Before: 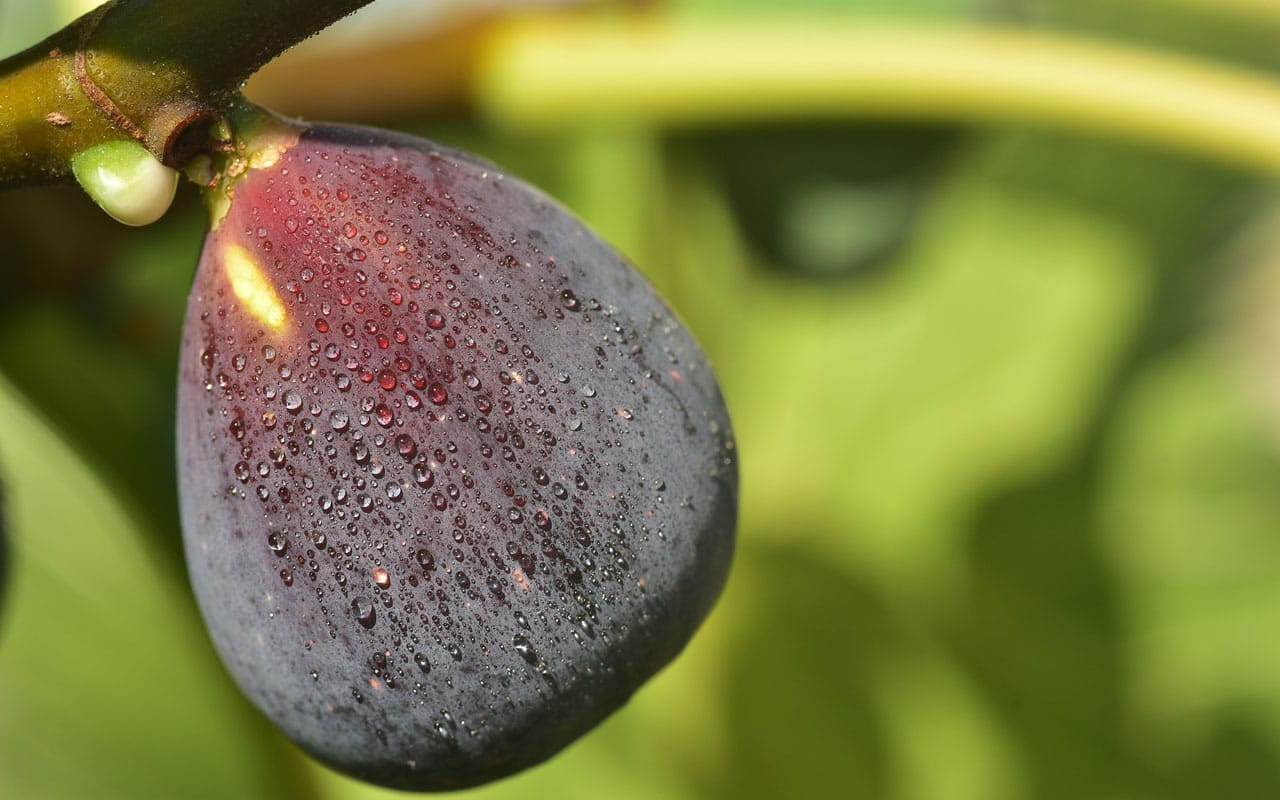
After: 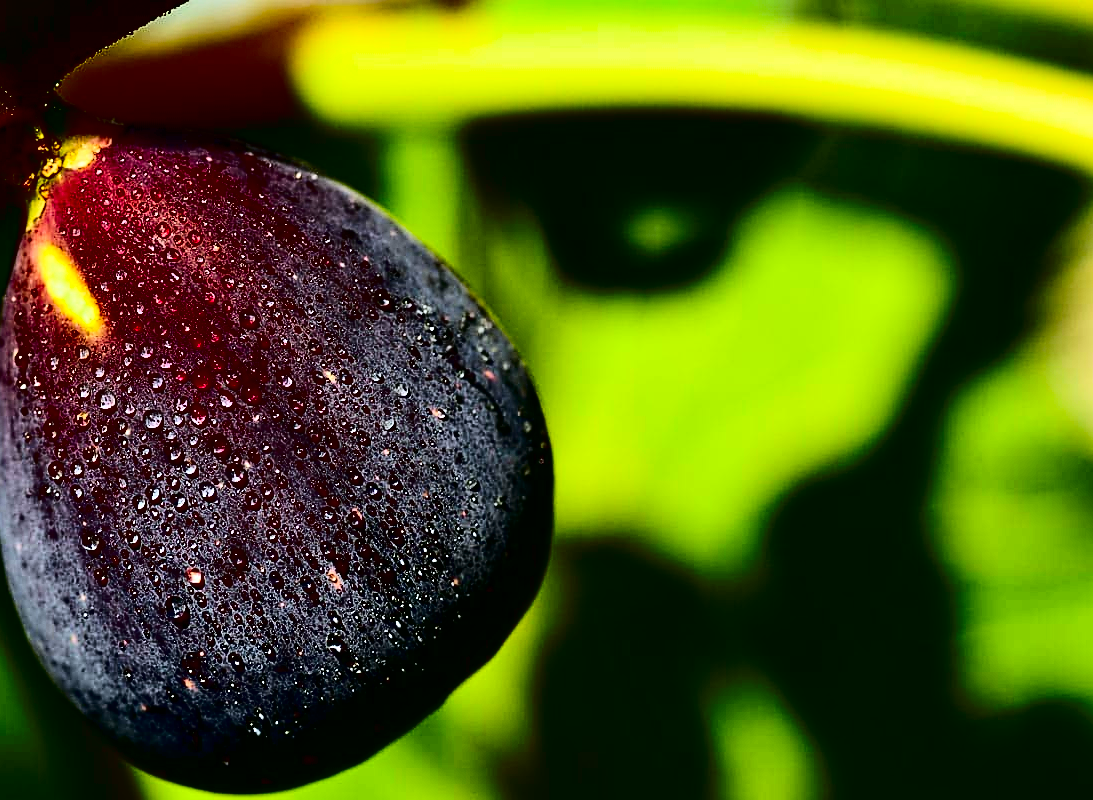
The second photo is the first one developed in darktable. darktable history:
crop and rotate: left 14.584%
sharpen: on, module defaults
contrast brightness saturation: contrast 0.77, brightness -1, saturation 1
white balance: red 0.976, blue 1.04
